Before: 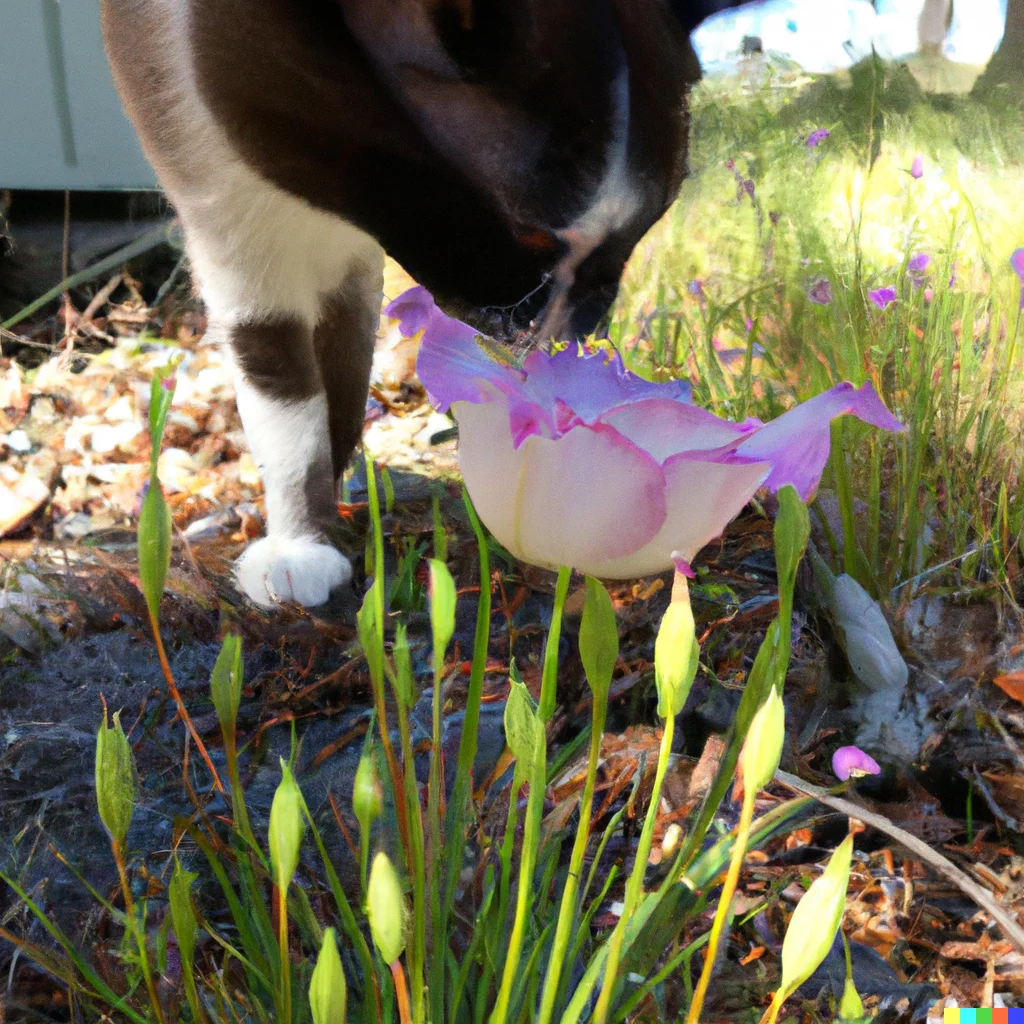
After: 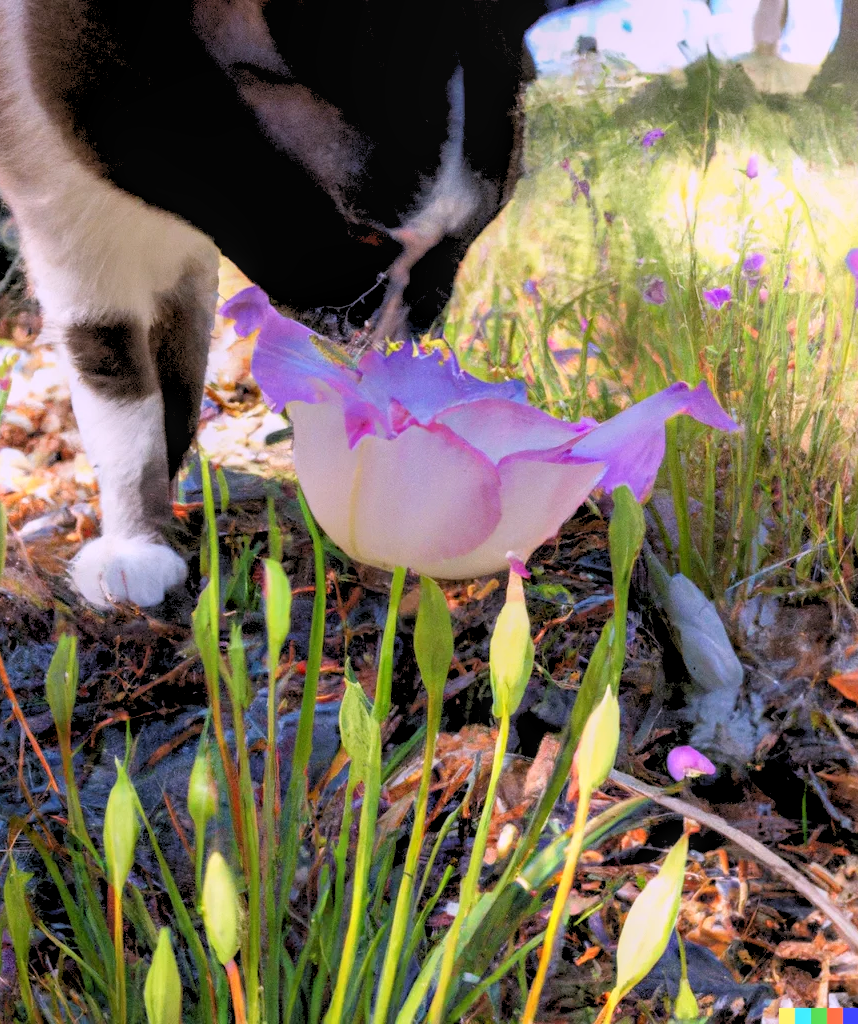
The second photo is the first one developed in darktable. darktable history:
white balance: red 1.066, blue 1.119
local contrast: on, module defaults
crop: left 16.145%
rgb levels: preserve colors sum RGB, levels [[0.038, 0.433, 0.934], [0, 0.5, 1], [0, 0.5, 1]]
